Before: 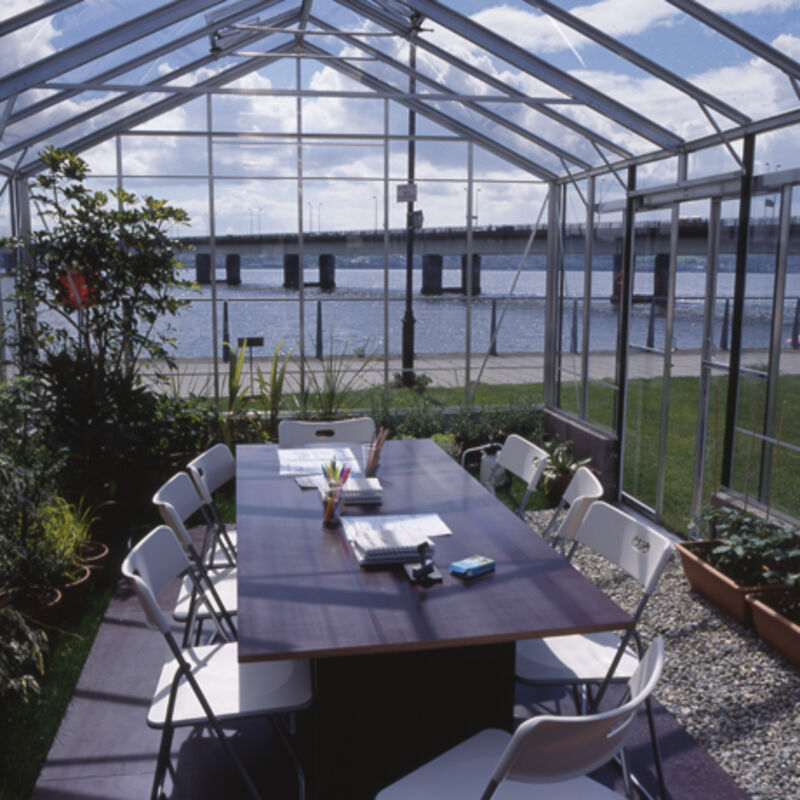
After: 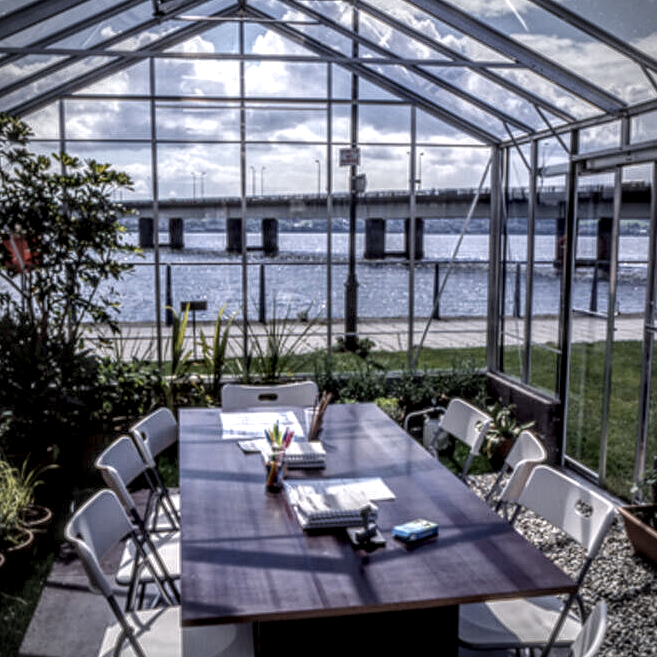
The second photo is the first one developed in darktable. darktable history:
vignetting: fall-off start 87%, automatic ratio true
local contrast: highlights 0%, shadows 0%, detail 300%, midtone range 0.3
levels: levels [0, 0.498, 1]
crop and rotate: left 7.196%, top 4.574%, right 10.605%, bottom 13.178%
exposure: black level correction 0.001, compensate highlight preservation false
